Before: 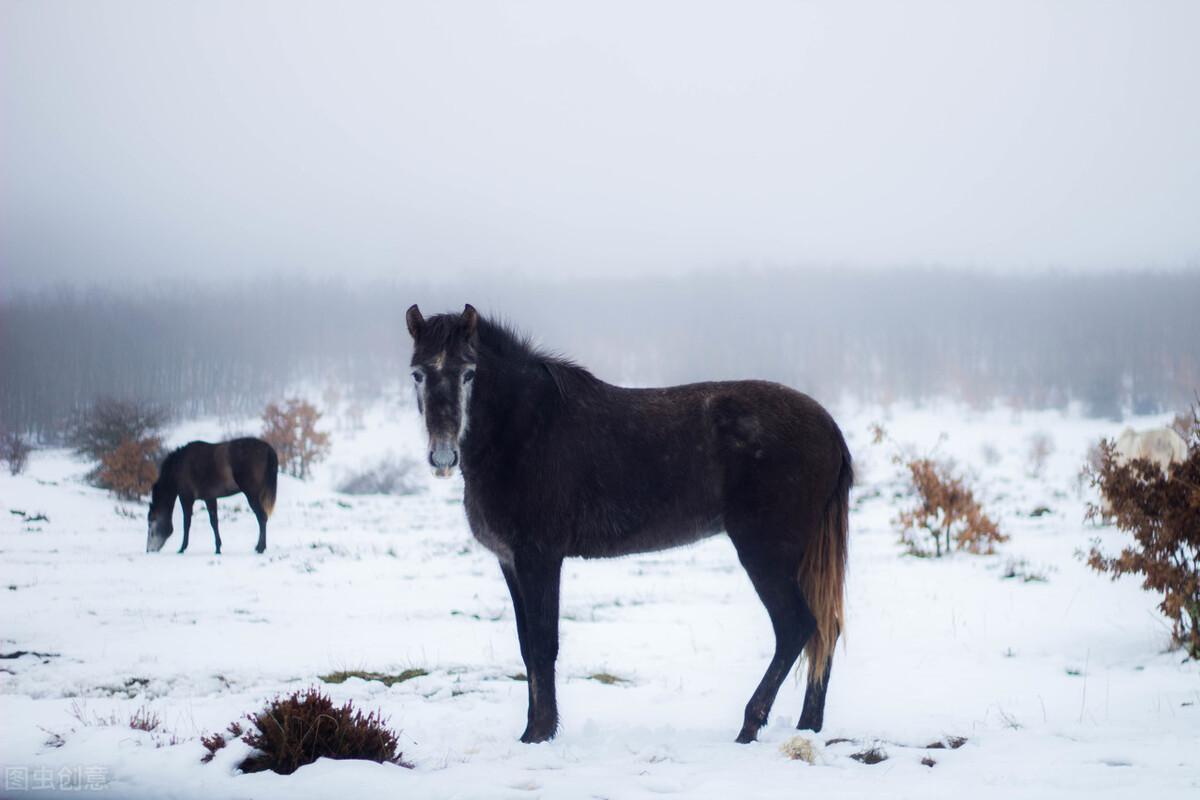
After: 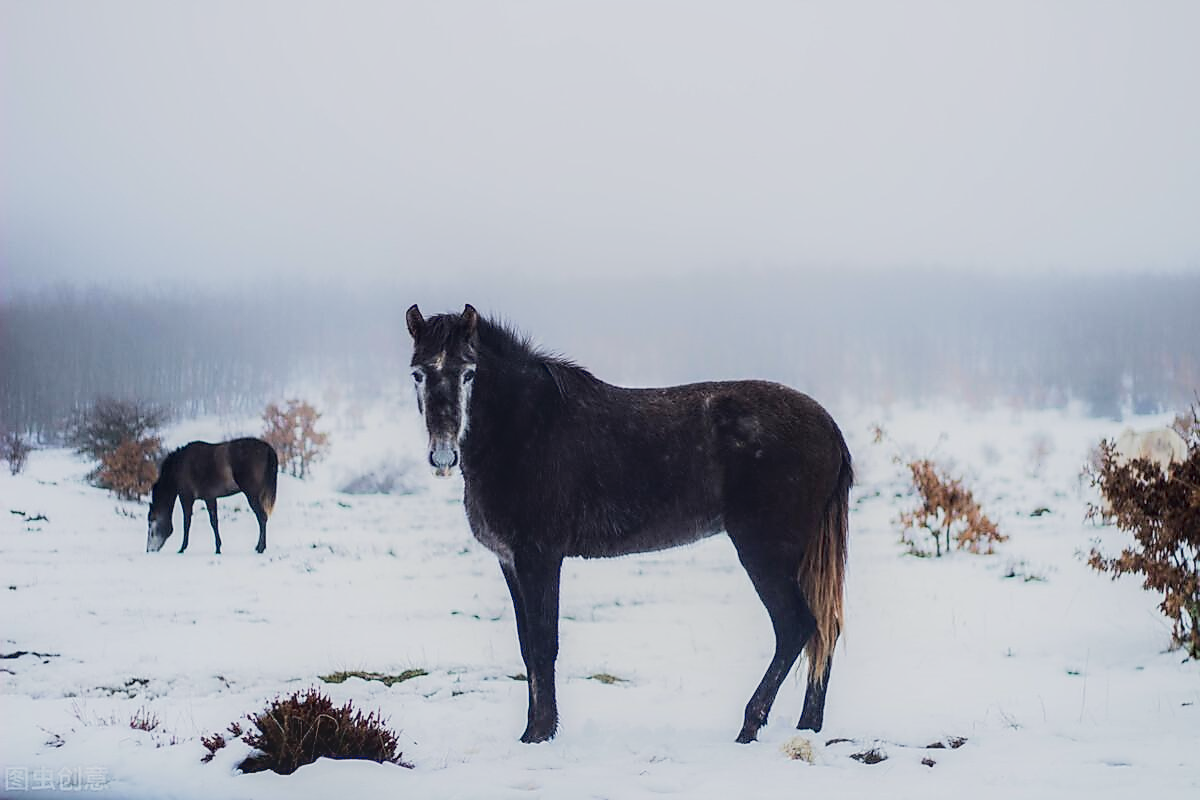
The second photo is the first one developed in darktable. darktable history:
sharpen: radius 1.414, amount 1.24, threshold 0.81
base curve: curves: ch0 [(0, 0) (0.088, 0.125) (0.176, 0.251) (0.354, 0.501) (0.613, 0.749) (1, 0.877)], preserve colors none
local contrast: on, module defaults
exposure: black level correction 0, exposure -0.72 EV, compensate highlight preservation false
tone curve: curves: ch0 [(0, 0.023) (0.037, 0.04) (0.131, 0.128) (0.304, 0.331) (0.504, 0.584) (0.616, 0.687) (0.704, 0.764) (0.808, 0.823) (1, 1)]; ch1 [(0, 0) (0.301, 0.3) (0.477, 0.472) (0.493, 0.497) (0.508, 0.501) (0.544, 0.541) (0.563, 0.565) (0.626, 0.66) (0.721, 0.776) (1, 1)]; ch2 [(0, 0) (0.249, 0.216) (0.349, 0.343) (0.424, 0.442) (0.476, 0.483) (0.502, 0.5) (0.517, 0.519) (0.532, 0.553) (0.569, 0.587) (0.634, 0.628) (0.706, 0.729) (0.828, 0.742) (1, 0.9)], color space Lab, linked channels, preserve colors none
